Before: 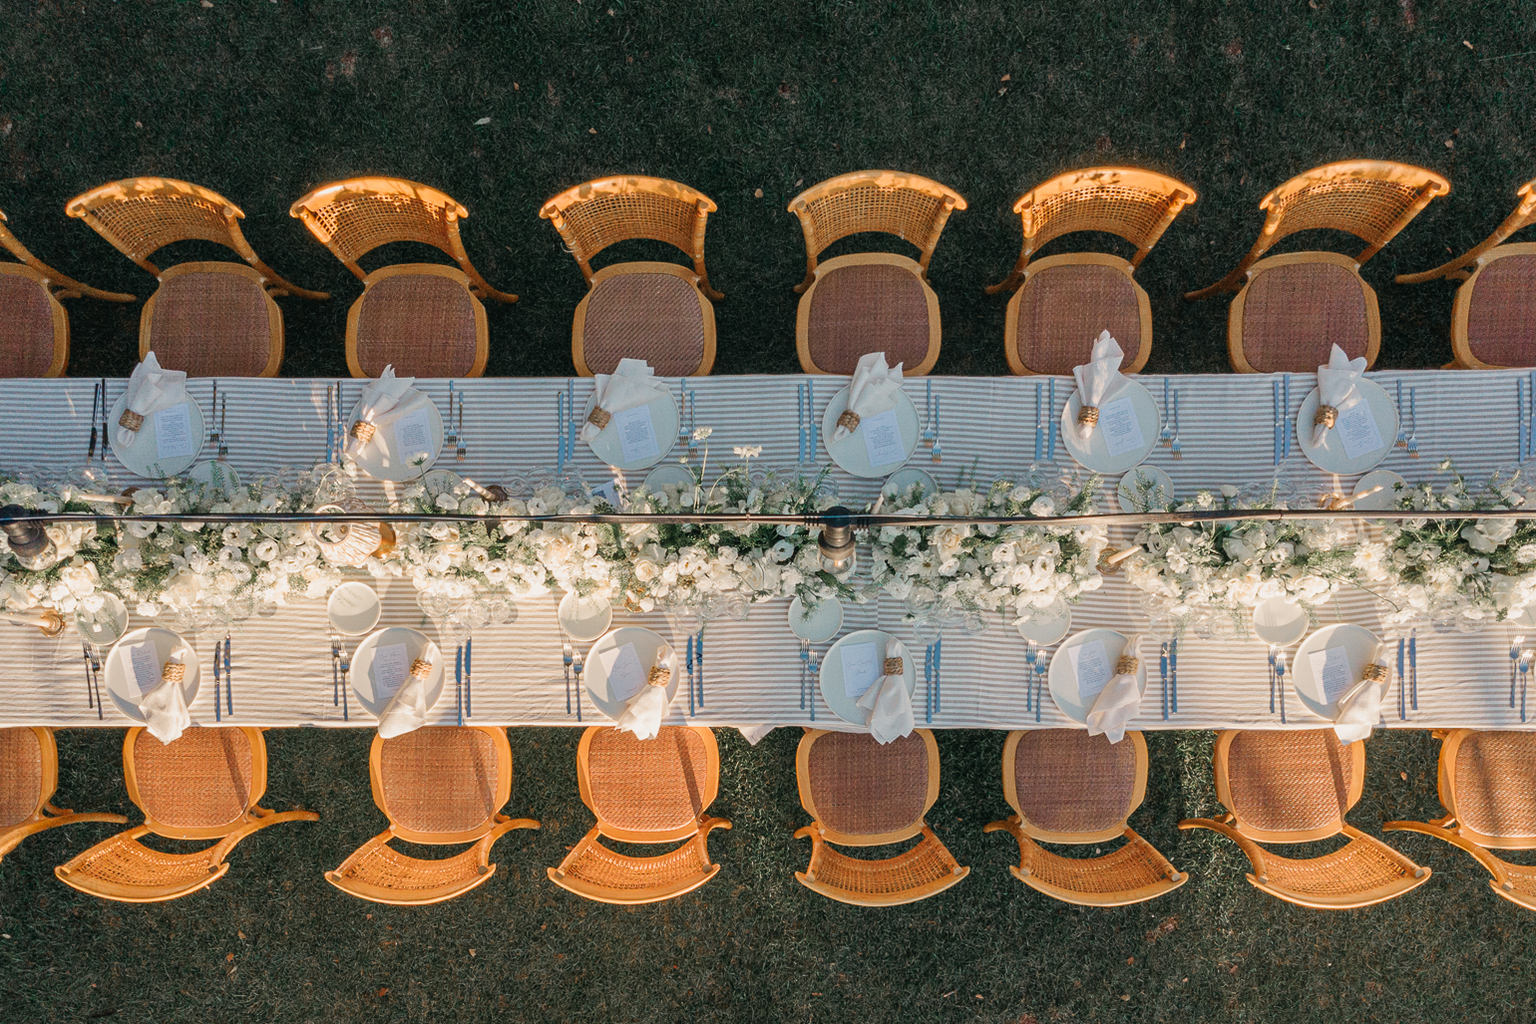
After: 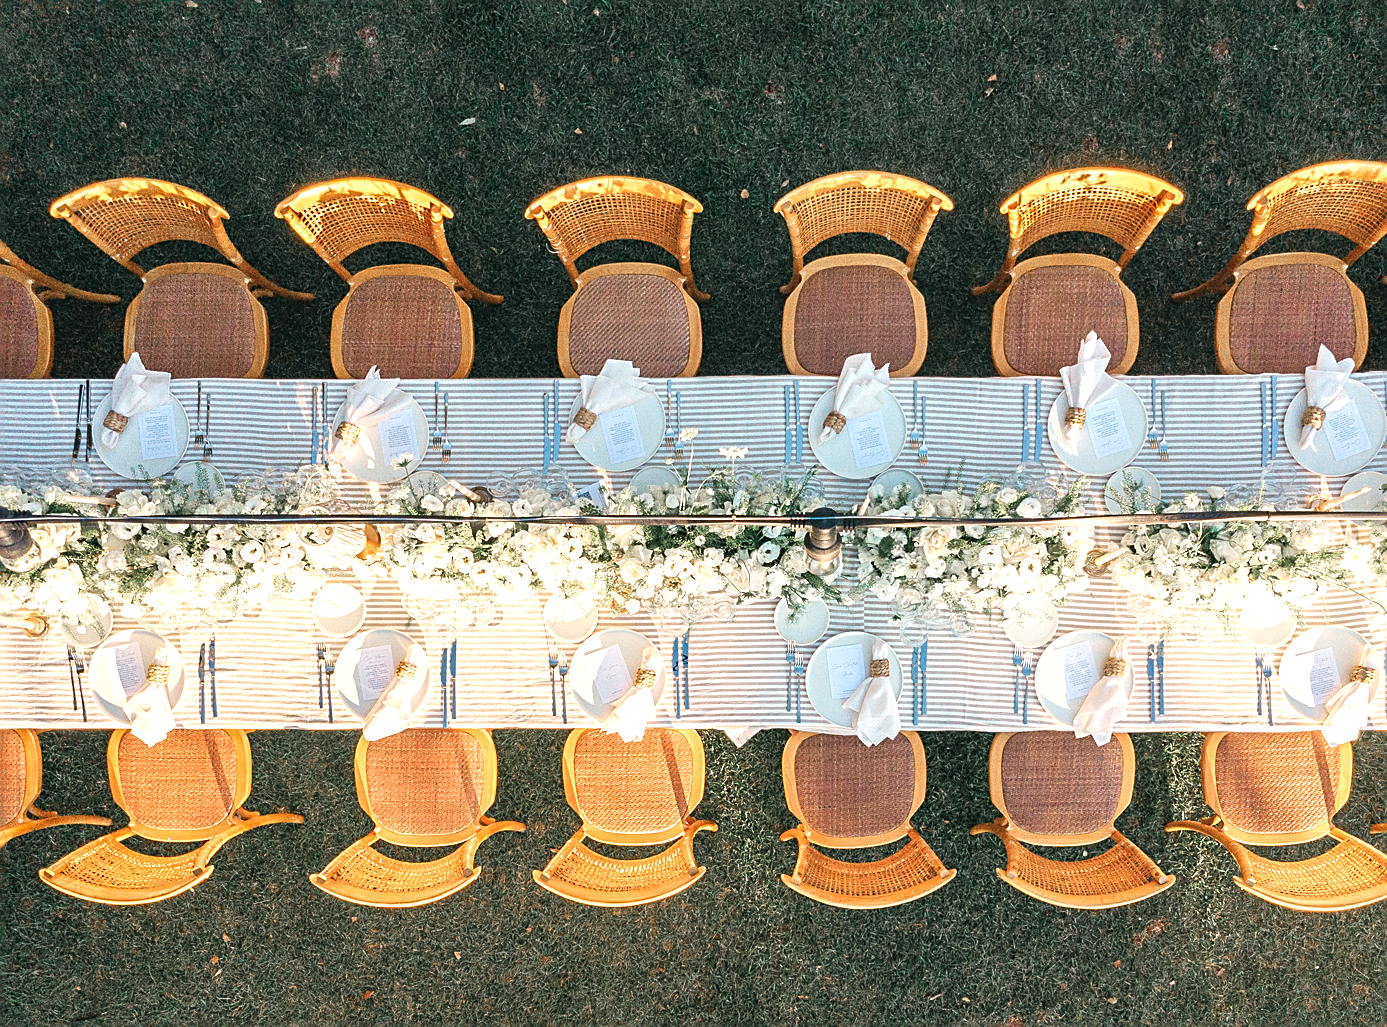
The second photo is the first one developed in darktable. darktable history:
sharpen: on, module defaults
exposure: black level correction 0, exposure 1 EV, compensate exposure bias true, compensate highlight preservation false
crop and rotate: left 1.088%, right 8.807%
